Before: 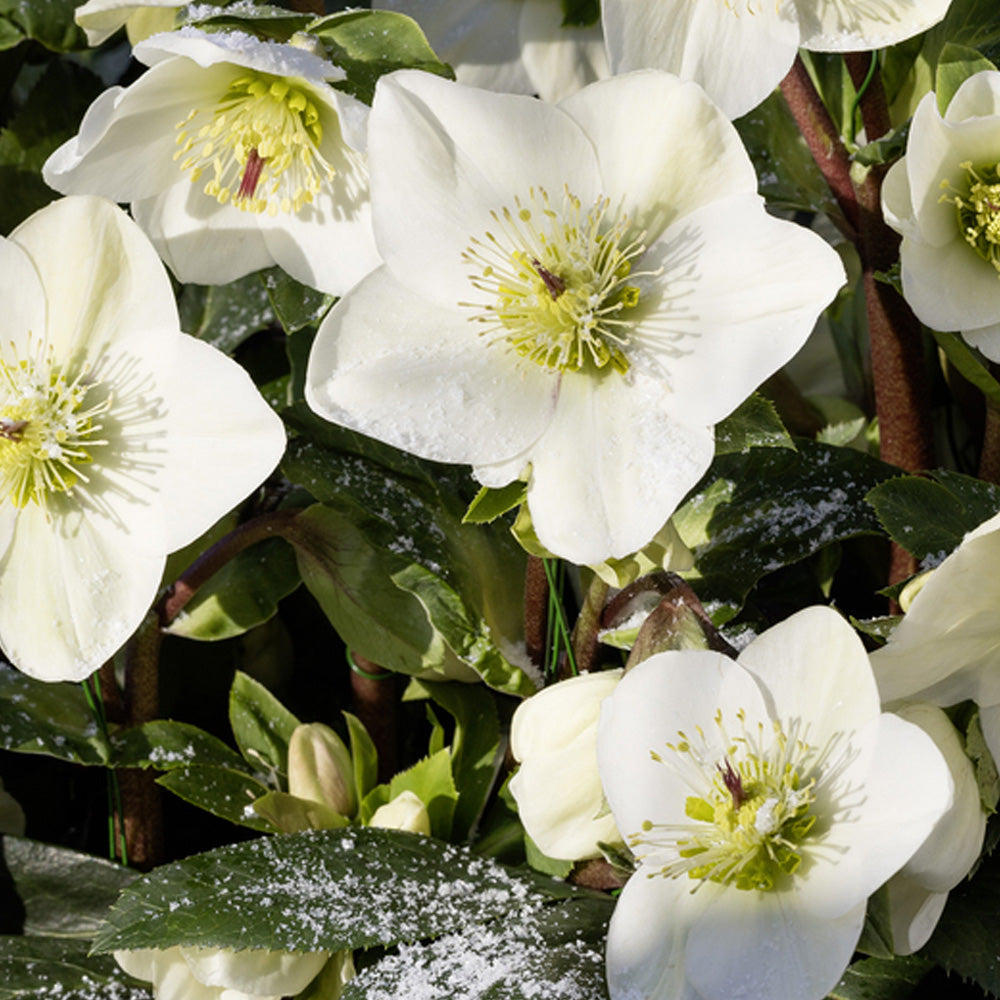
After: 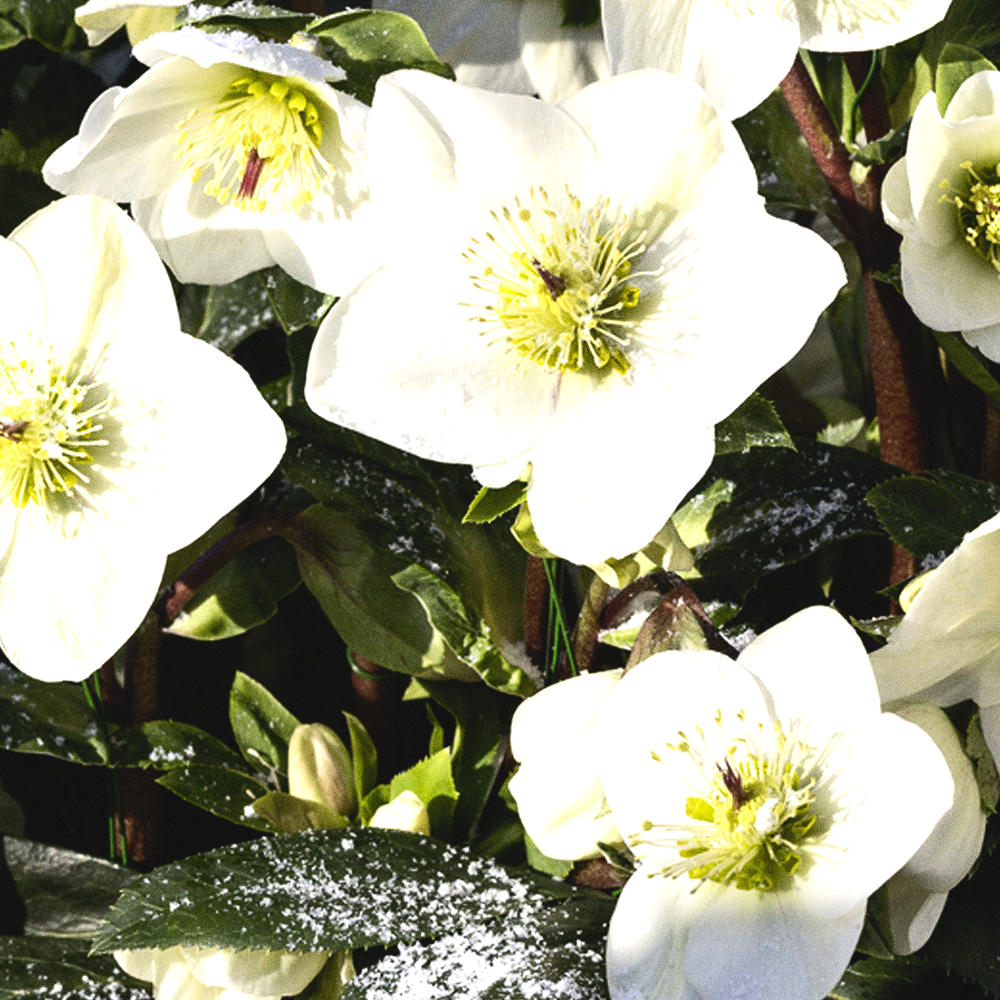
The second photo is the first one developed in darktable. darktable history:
contrast brightness saturation: contrast -0.11
grain: coarseness 8.68 ISO, strength 31.94%
tone equalizer: -8 EV -1.08 EV, -7 EV -1.01 EV, -6 EV -0.867 EV, -5 EV -0.578 EV, -3 EV 0.578 EV, -2 EV 0.867 EV, -1 EV 1.01 EV, +0 EV 1.08 EV, edges refinement/feathering 500, mask exposure compensation -1.57 EV, preserve details no
